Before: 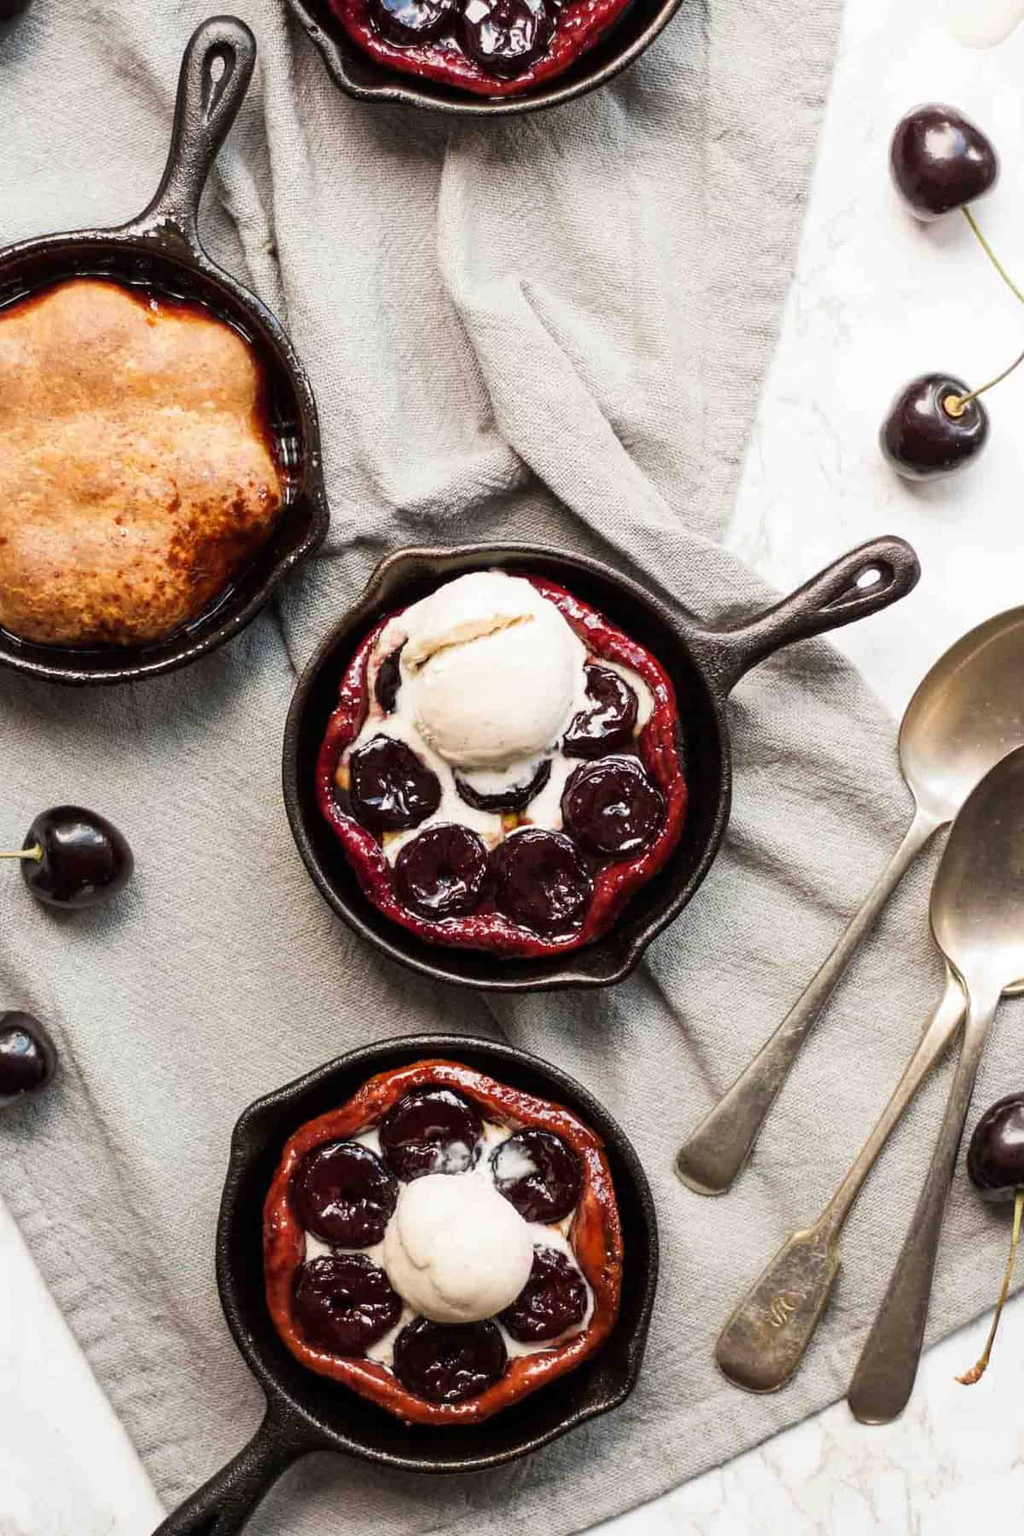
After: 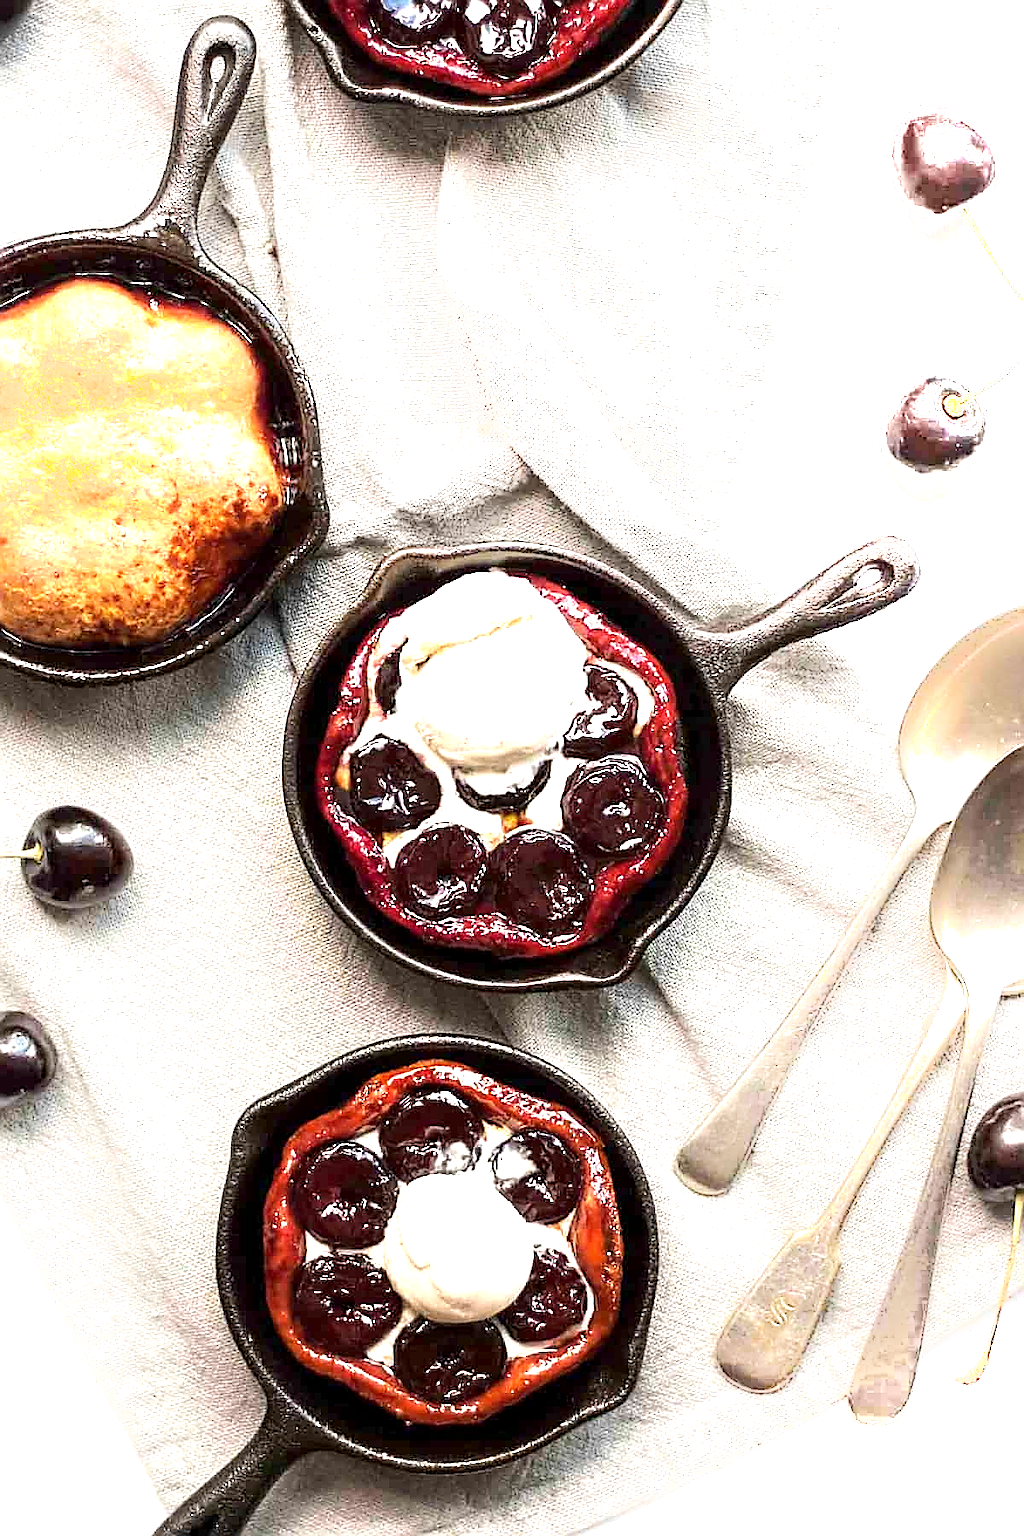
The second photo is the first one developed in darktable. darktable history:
shadows and highlights: shadows -24.28, highlights 49.77, soften with gaussian
sharpen: radius 1.4, amount 1.25, threshold 0.7
exposure: black level correction 0.001, exposure 1.129 EV, compensate exposure bias true, compensate highlight preservation false
